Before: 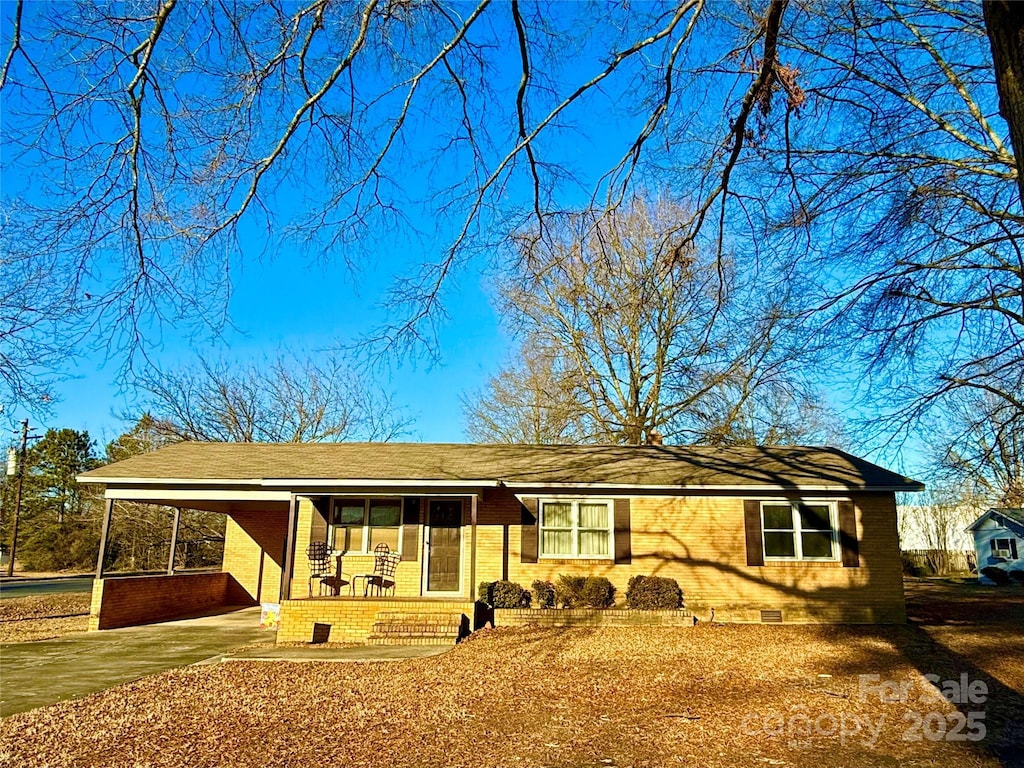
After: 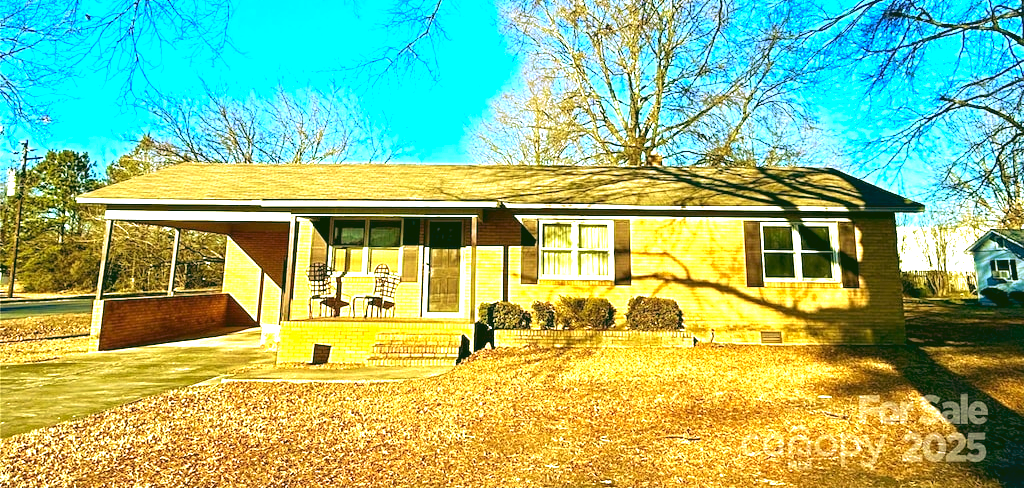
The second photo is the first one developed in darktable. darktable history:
rgb curve: curves: ch0 [(0.123, 0.061) (0.995, 0.887)]; ch1 [(0.06, 0.116) (1, 0.906)]; ch2 [(0, 0) (0.824, 0.69) (1, 1)], mode RGB, independent channels, compensate middle gray true
exposure: black level correction 0, exposure 1.55 EV, compensate exposure bias true, compensate highlight preservation false
crop and rotate: top 36.435%
